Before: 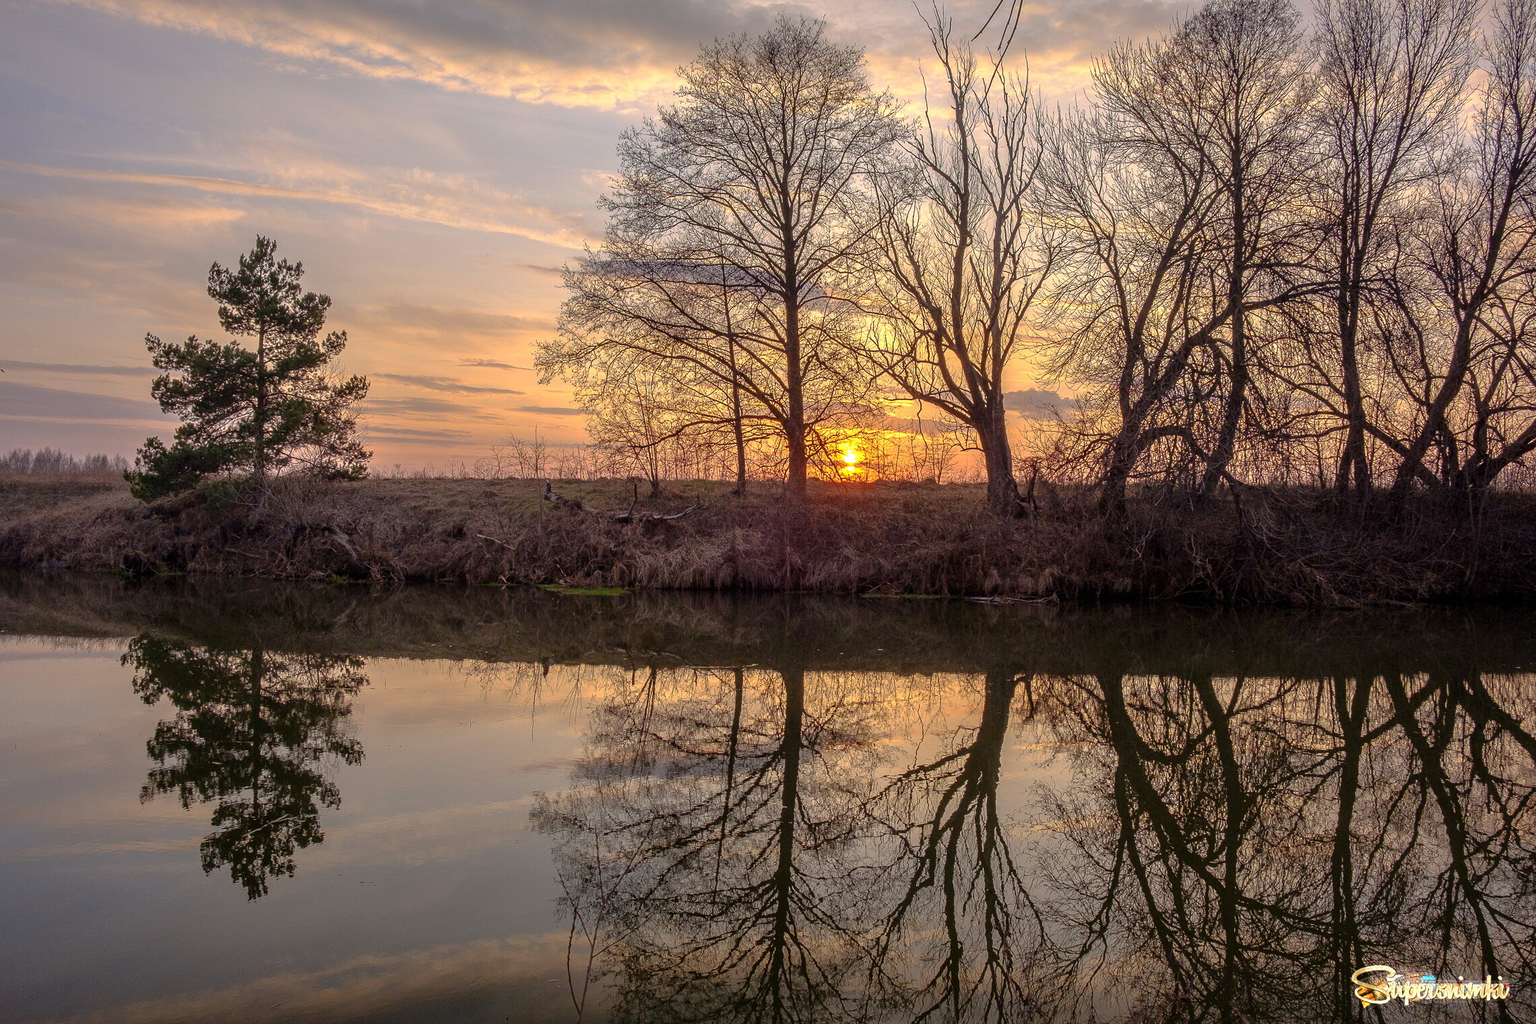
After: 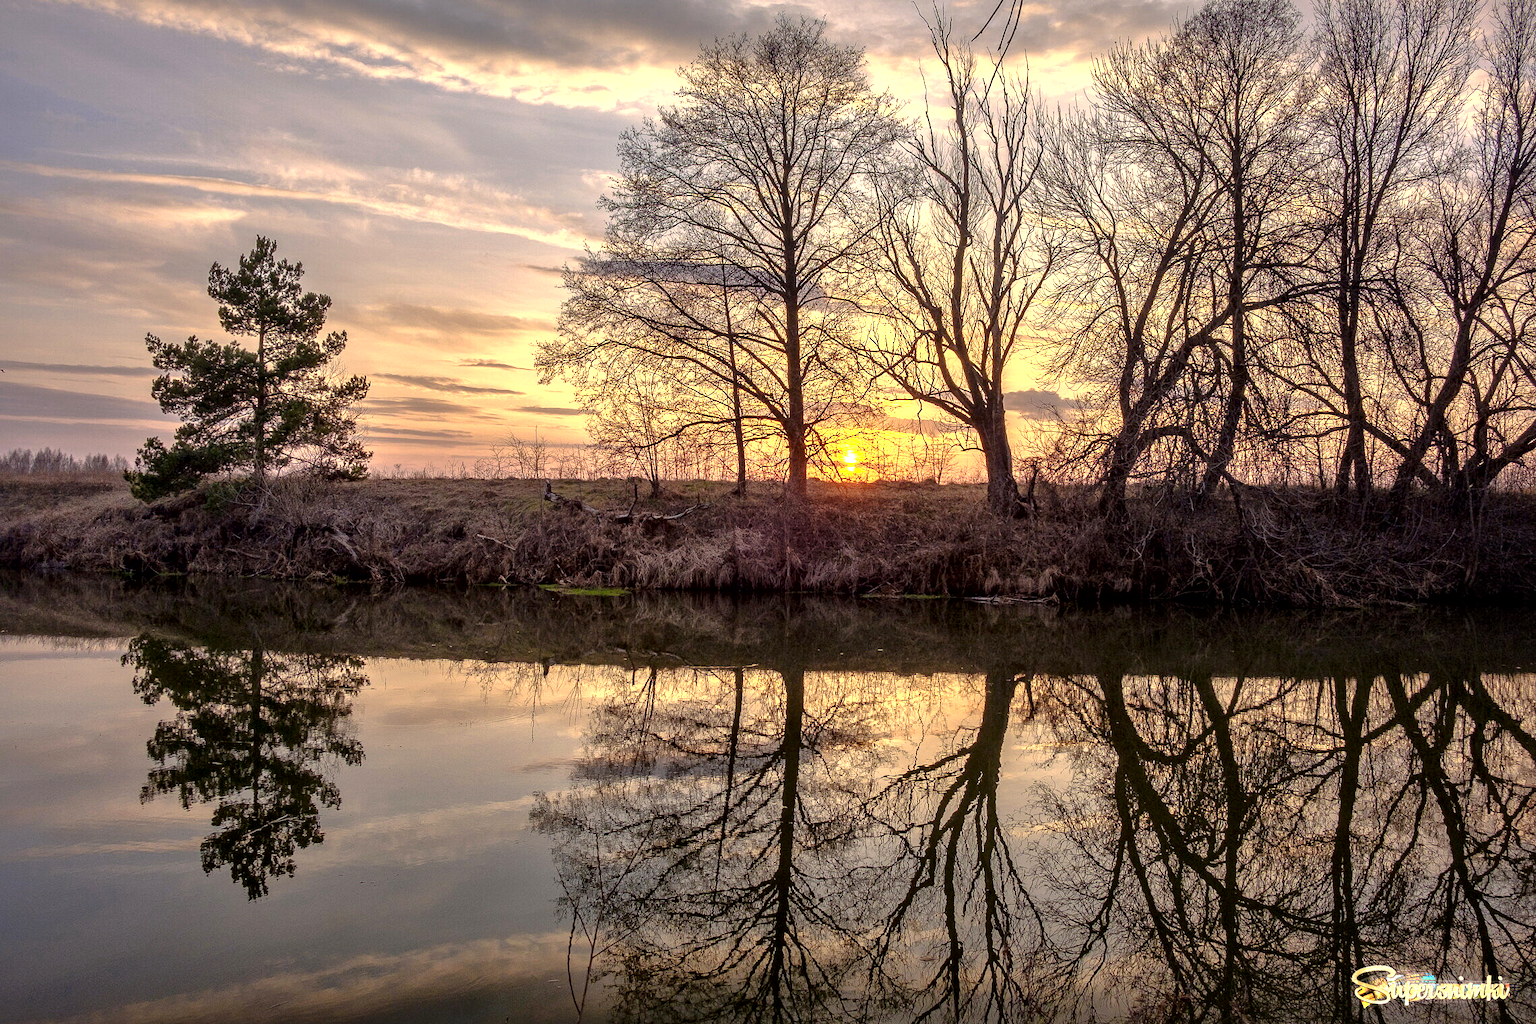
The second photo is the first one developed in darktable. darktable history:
color zones: curves: ch0 [(0.099, 0.624) (0.257, 0.596) (0.384, 0.376) (0.529, 0.492) (0.697, 0.564) (0.768, 0.532) (0.908, 0.644)]; ch1 [(0.112, 0.564) (0.254, 0.612) (0.432, 0.676) (0.592, 0.456) (0.743, 0.684) (0.888, 0.536)]; ch2 [(0.25, 0.5) (0.469, 0.36) (0.75, 0.5)]
local contrast: mode bilateral grid, contrast 20, coarseness 50, detail 161%, midtone range 0.2
